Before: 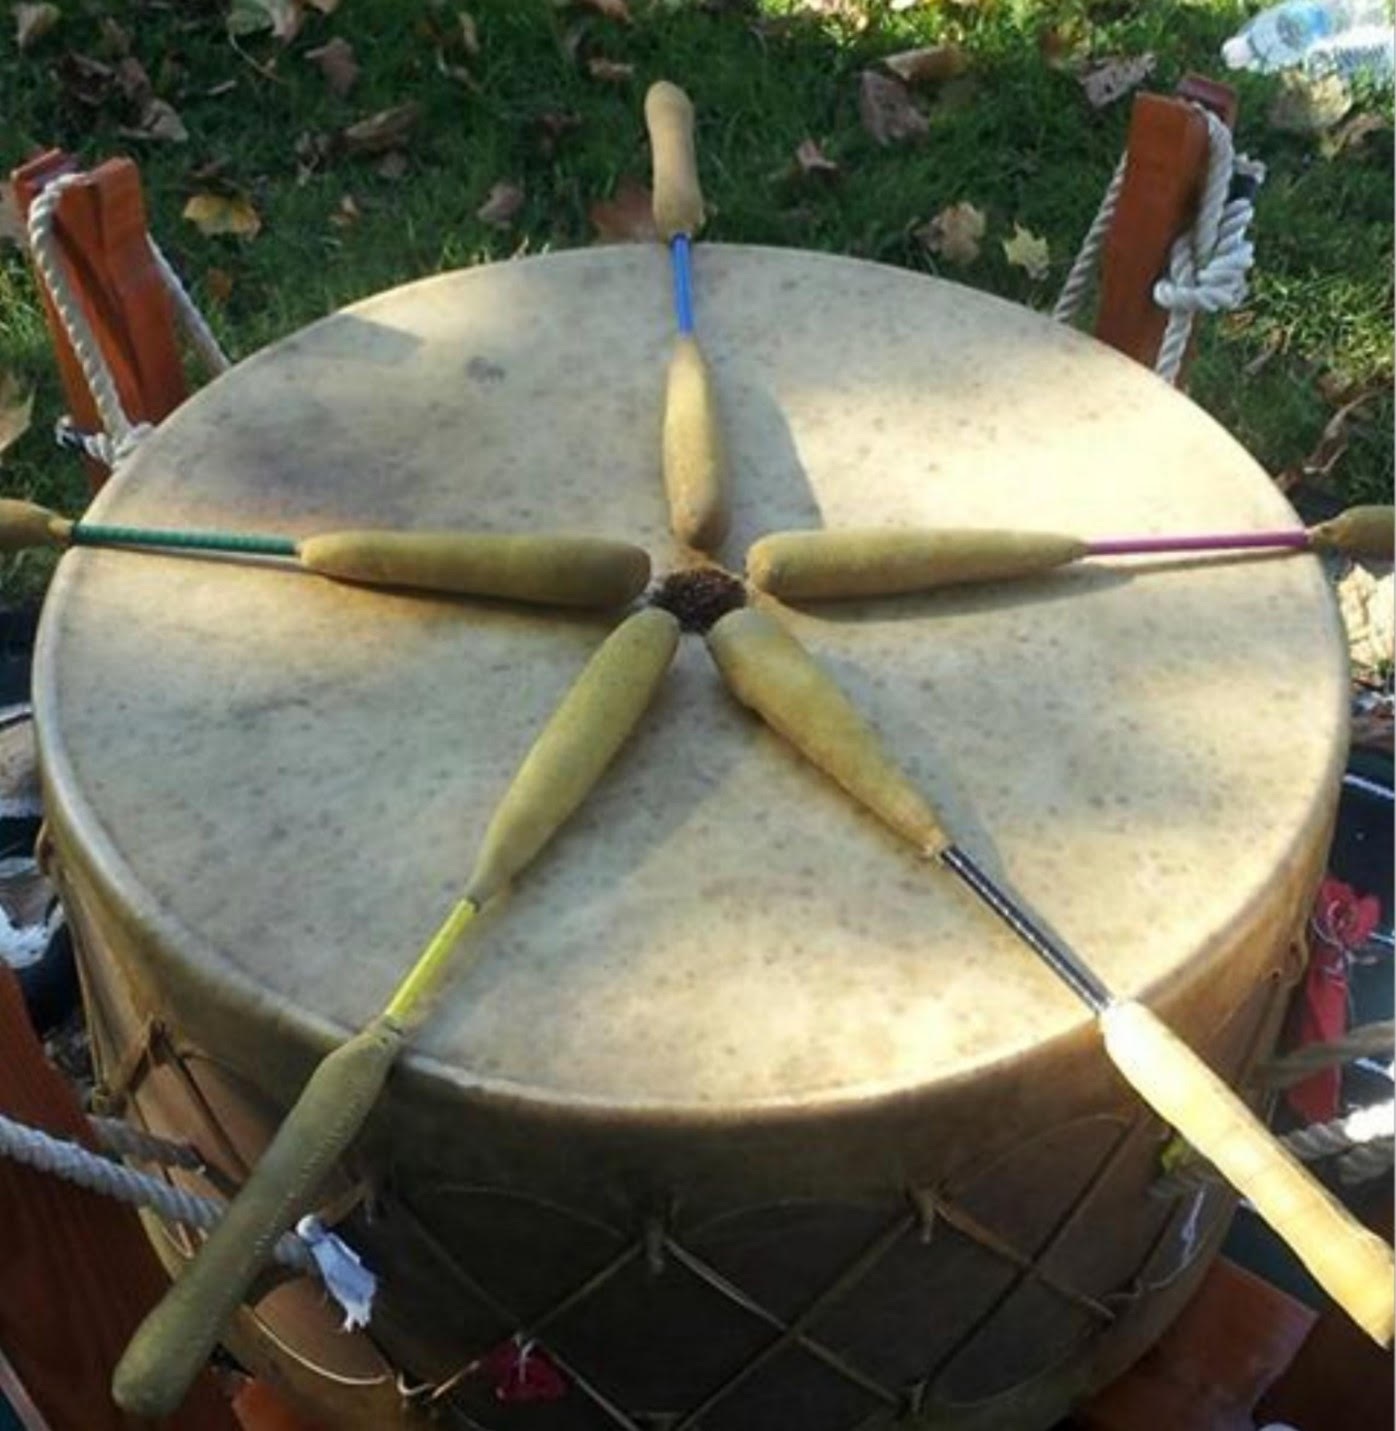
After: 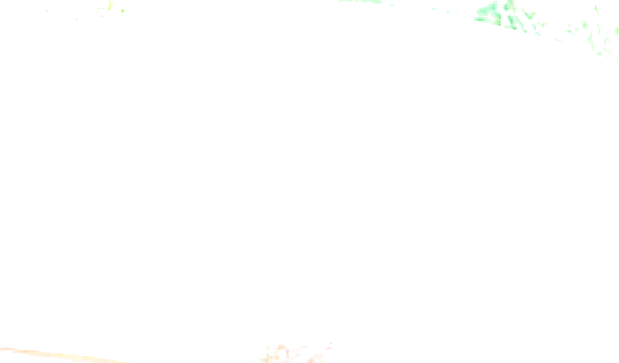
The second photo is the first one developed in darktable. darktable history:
crop: left 29.037%, top 16.815%, right 26.596%, bottom 57.801%
sharpen: on, module defaults
filmic rgb: black relative exposure -7.65 EV, white relative exposure 4.56 EV, hardness 3.61
exposure: exposure 7.936 EV, compensate highlight preservation false
